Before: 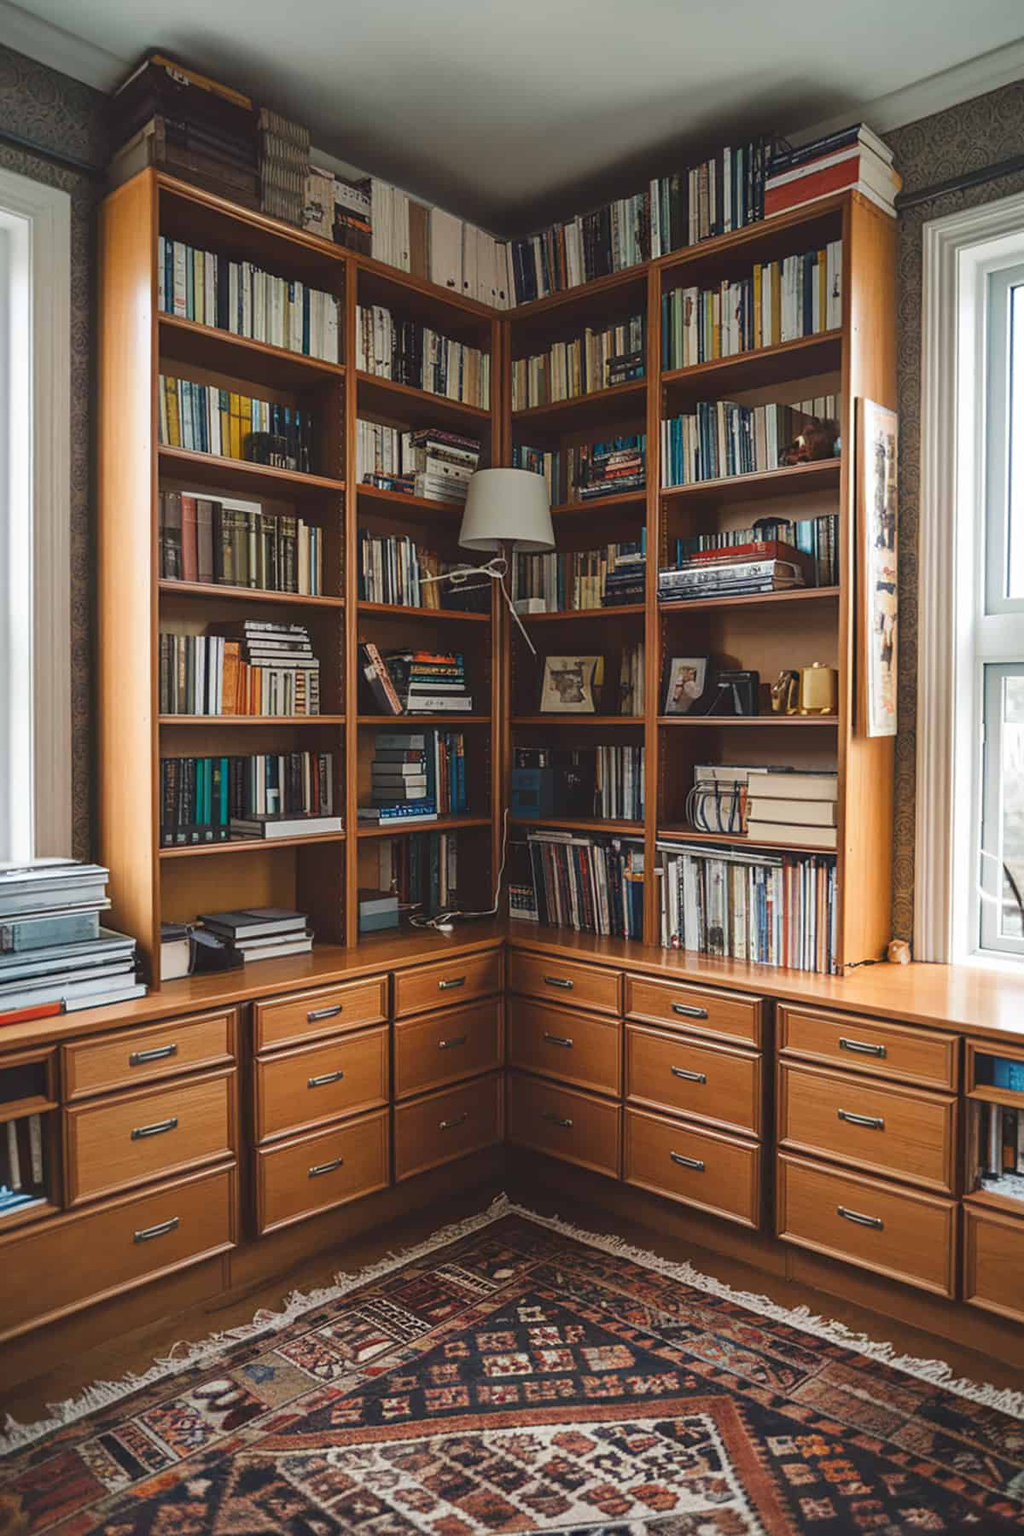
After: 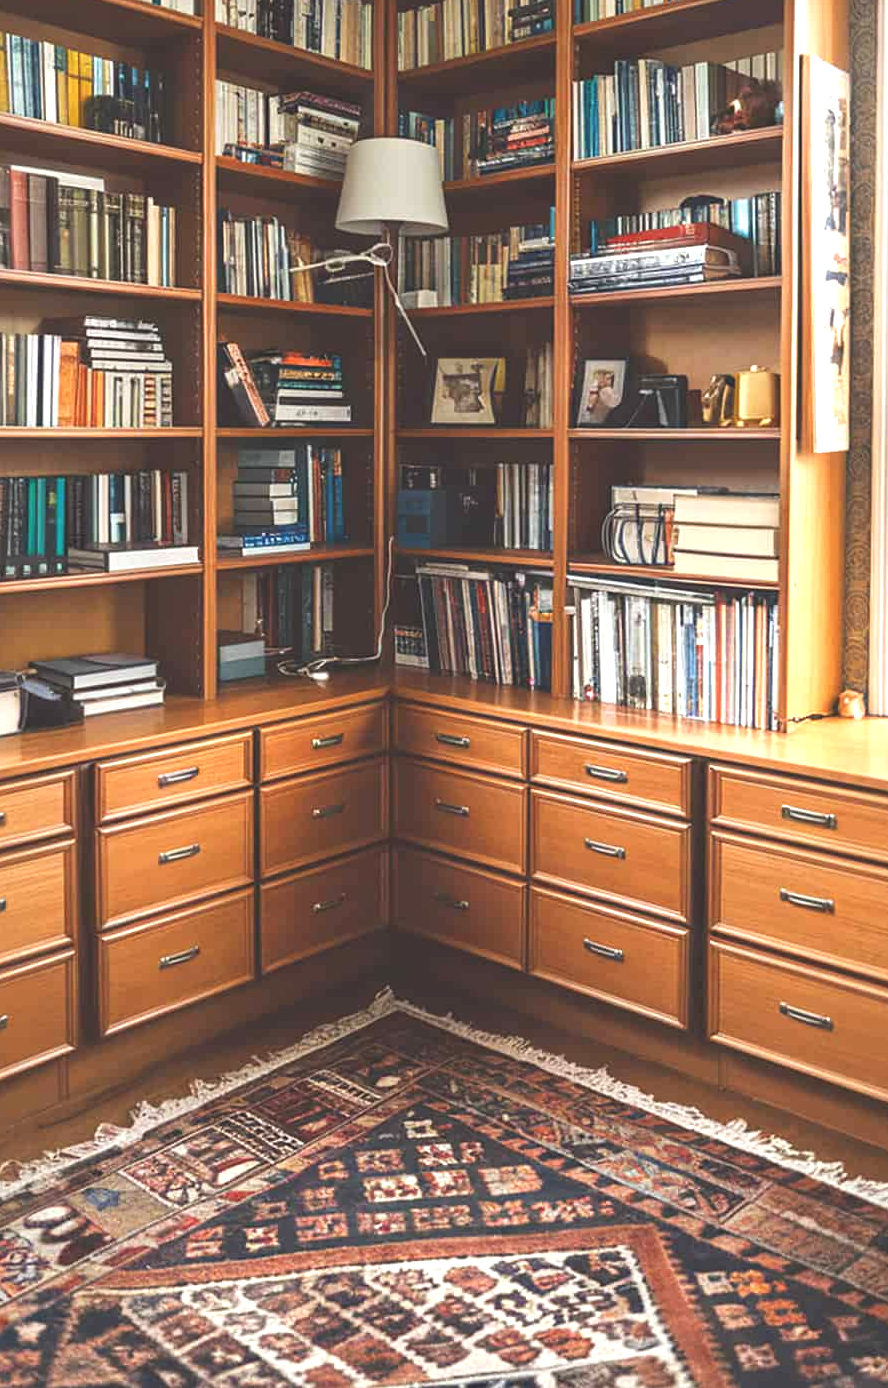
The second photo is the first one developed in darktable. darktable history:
crop: left 16.871%, top 22.857%, right 9.116%
exposure: black level correction -0.005, exposure 1 EV, compensate highlight preservation false
